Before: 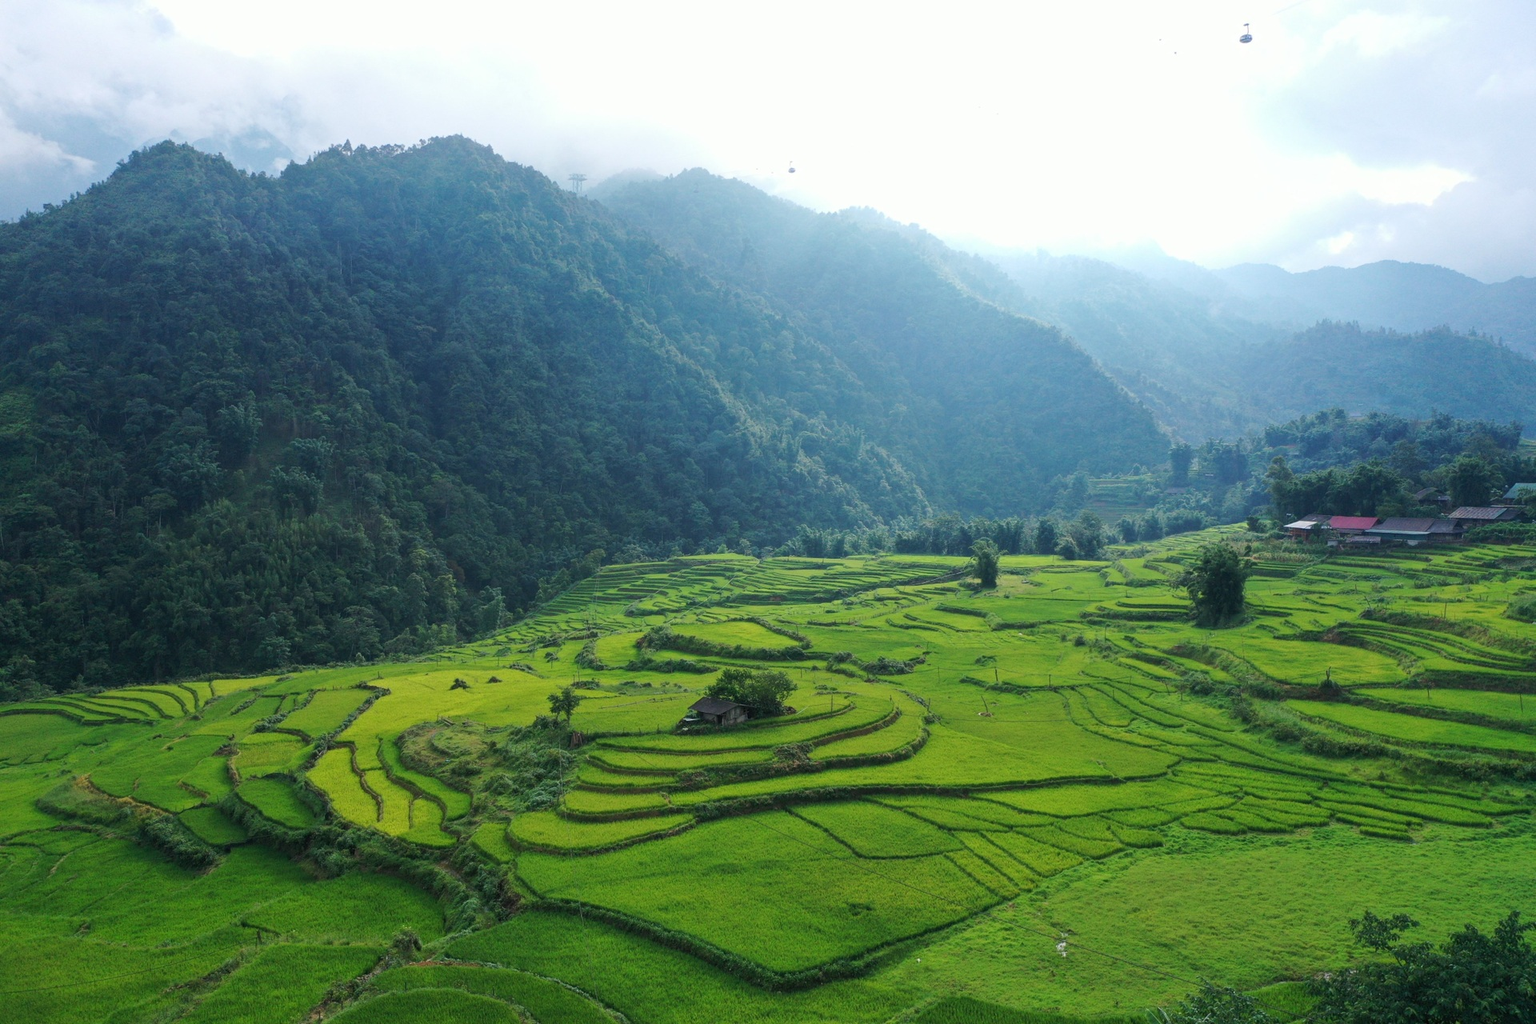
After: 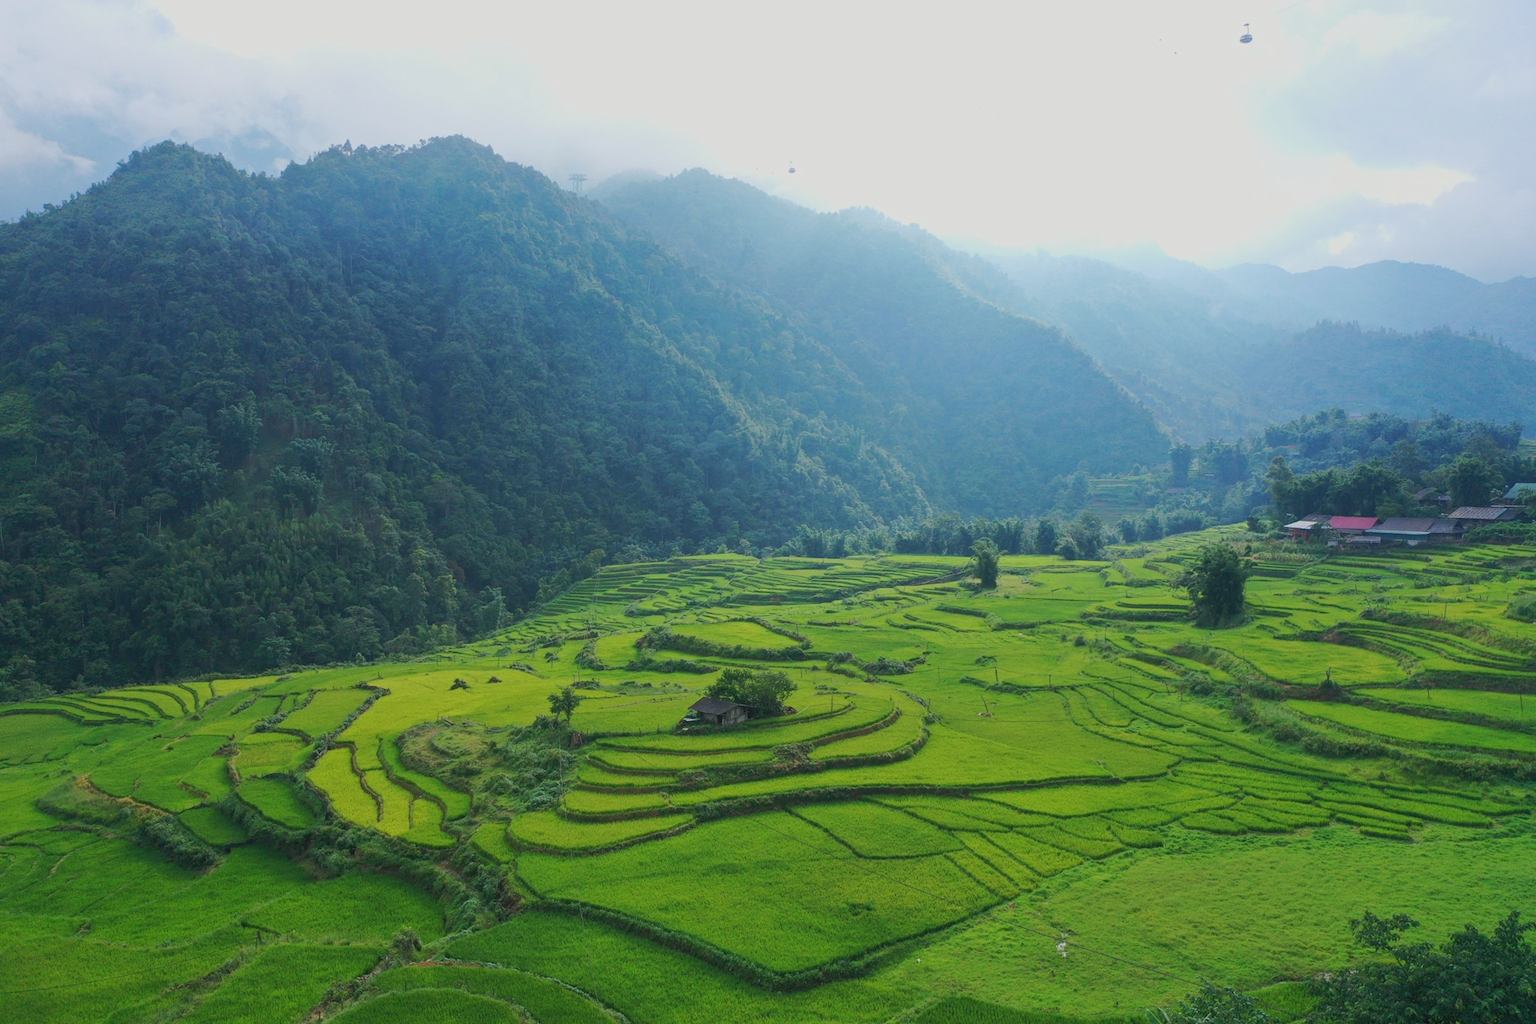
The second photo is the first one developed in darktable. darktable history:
color balance rgb: contrast -30%
tone equalizer: -8 EV -0.417 EV, -7 EV -0.389 EV, -6 EV -0.333 EV, -5 EV -0.222 EV, -3 EV 0.222 EV, -2 EV 0.333 EV, -1 EV 0.389 EV, +0 EV 0.417 EV, edges refinement/feathering 500, mask exposure compensation -1.57 EV, preserve details no
